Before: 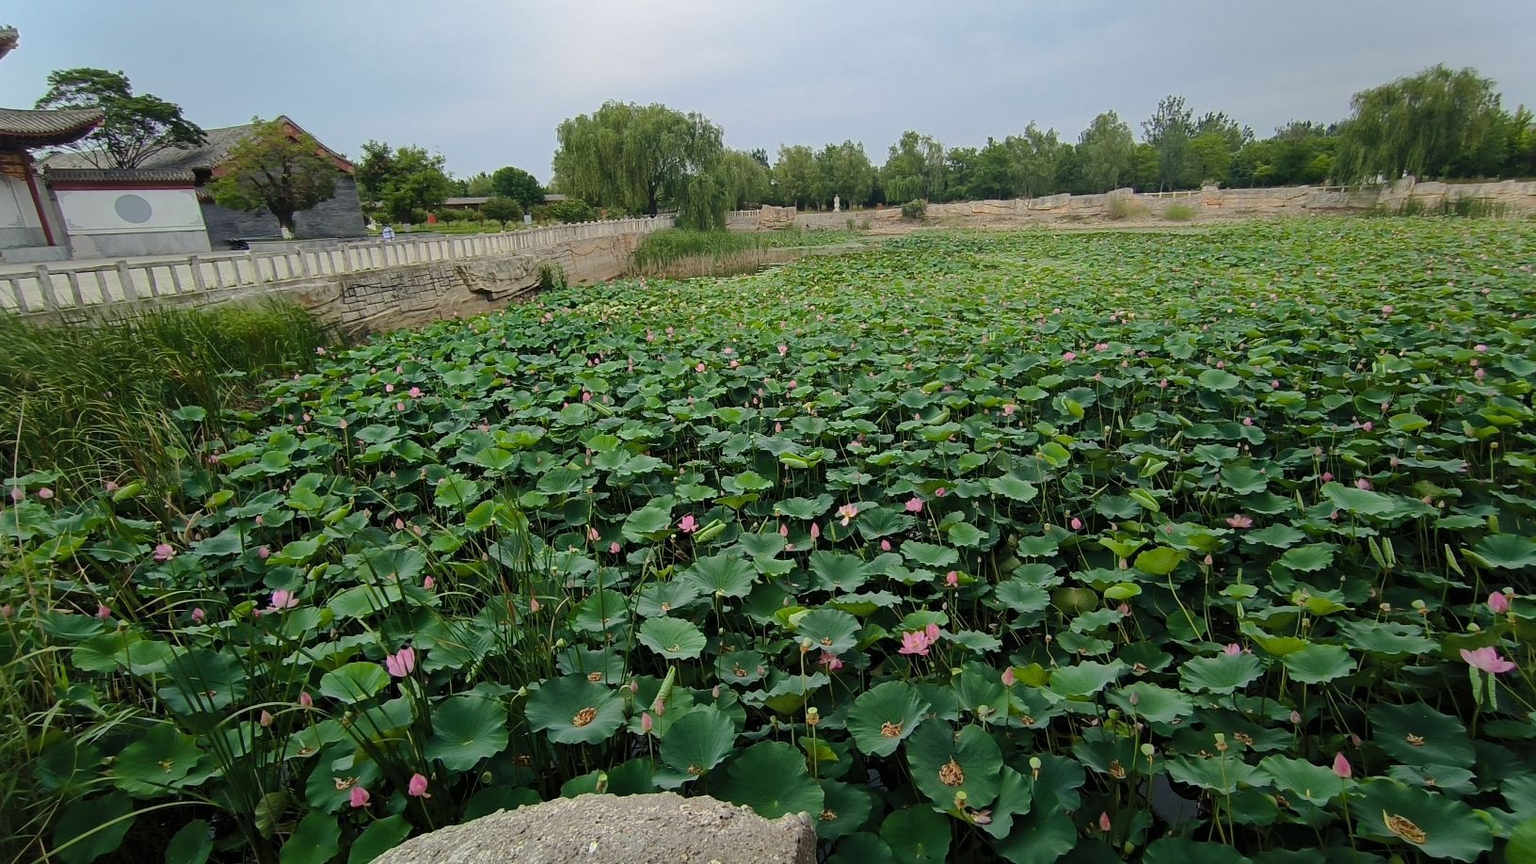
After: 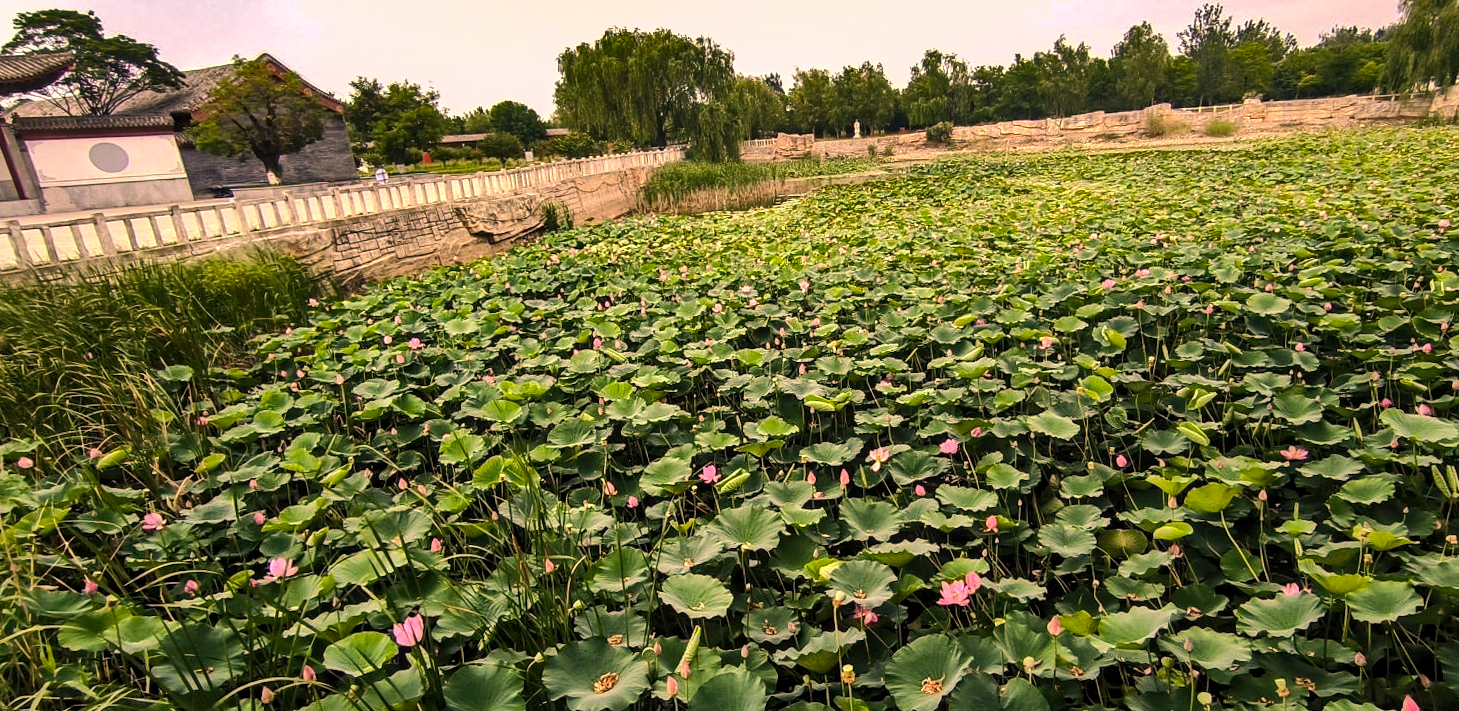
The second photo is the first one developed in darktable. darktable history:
local contrast: on, module defaults
crop and rotate: left 2.425%, top 11.305%, right 9.6%, bottom 15.08%
tone equalizer: -8 EV -0.75 EV, -7 EV -0.7 EV, -6 EV -0.6 EV, -5 EV -0.4 EV, -3 EV 0.4 EV, -2 EV 0.6 EV, -1 EV 0.7 EV, +0 EV 0.75 EV, edges refinement/feathering 500, mask exposure compensation -1.57 EV, preserve details no
exposure: exposure 0.485 EV, compensate highlight preservation false
shadows and highlights: white point adjustment -3.64, highlights -63.34, highlights color adjustment 42%, soften with gaussian
color correction: highlights a* 21.88, highlights b* 22.25
rotate and perspective: rotation -1.77°, lens shift (horizontal) 0.004, automatic cropping off
